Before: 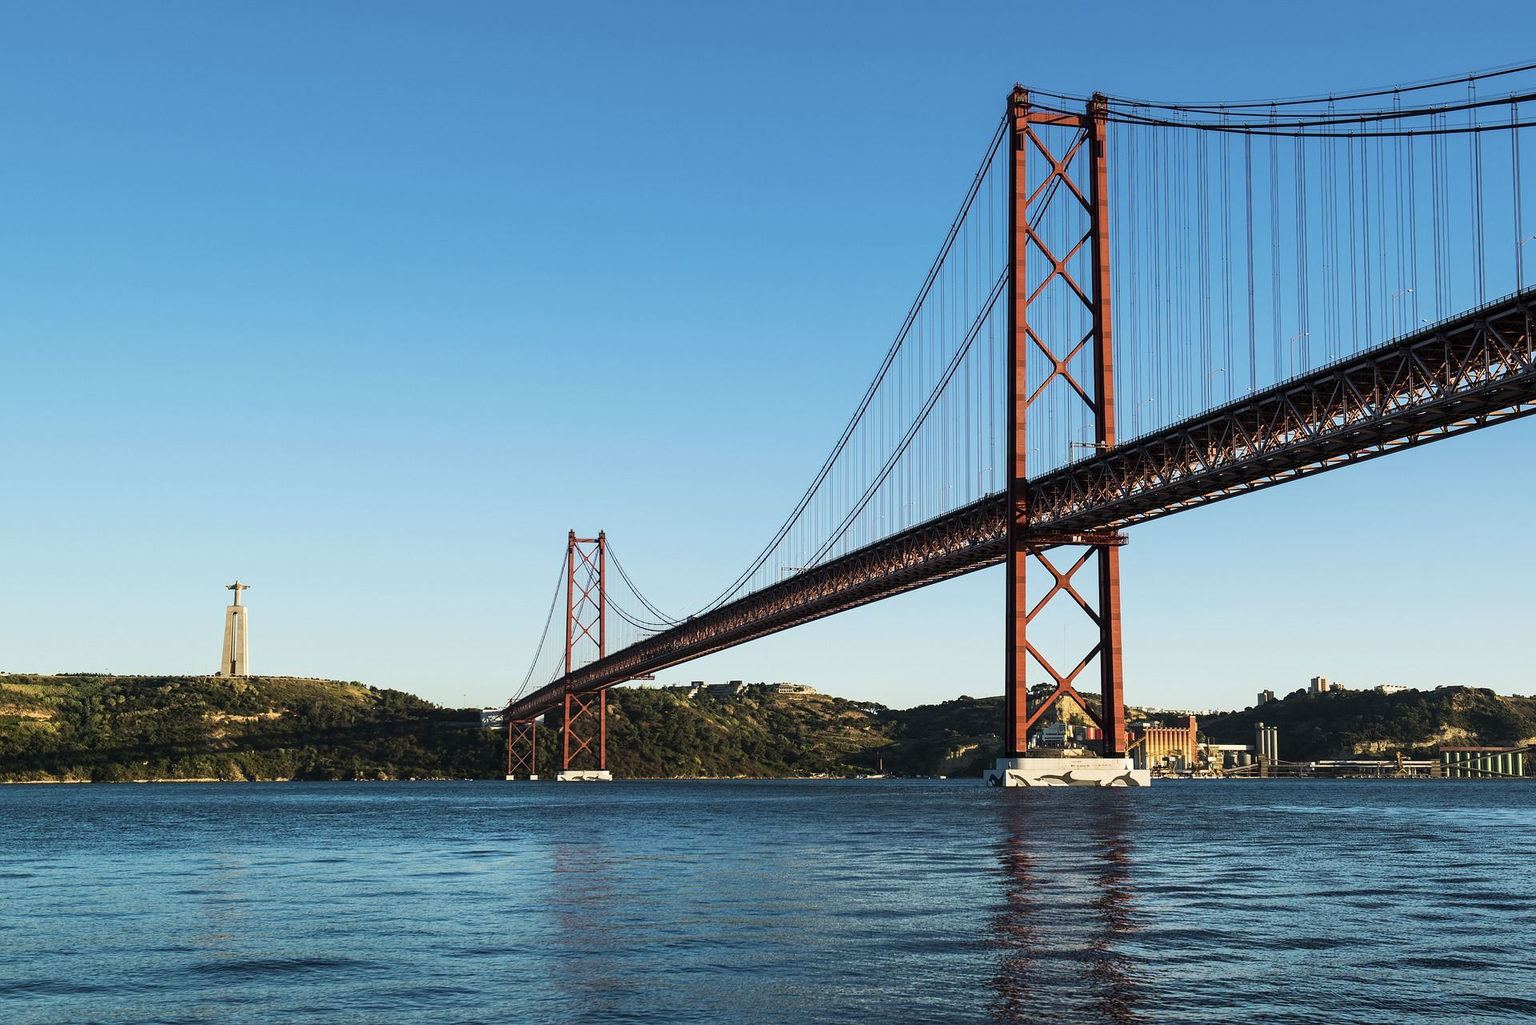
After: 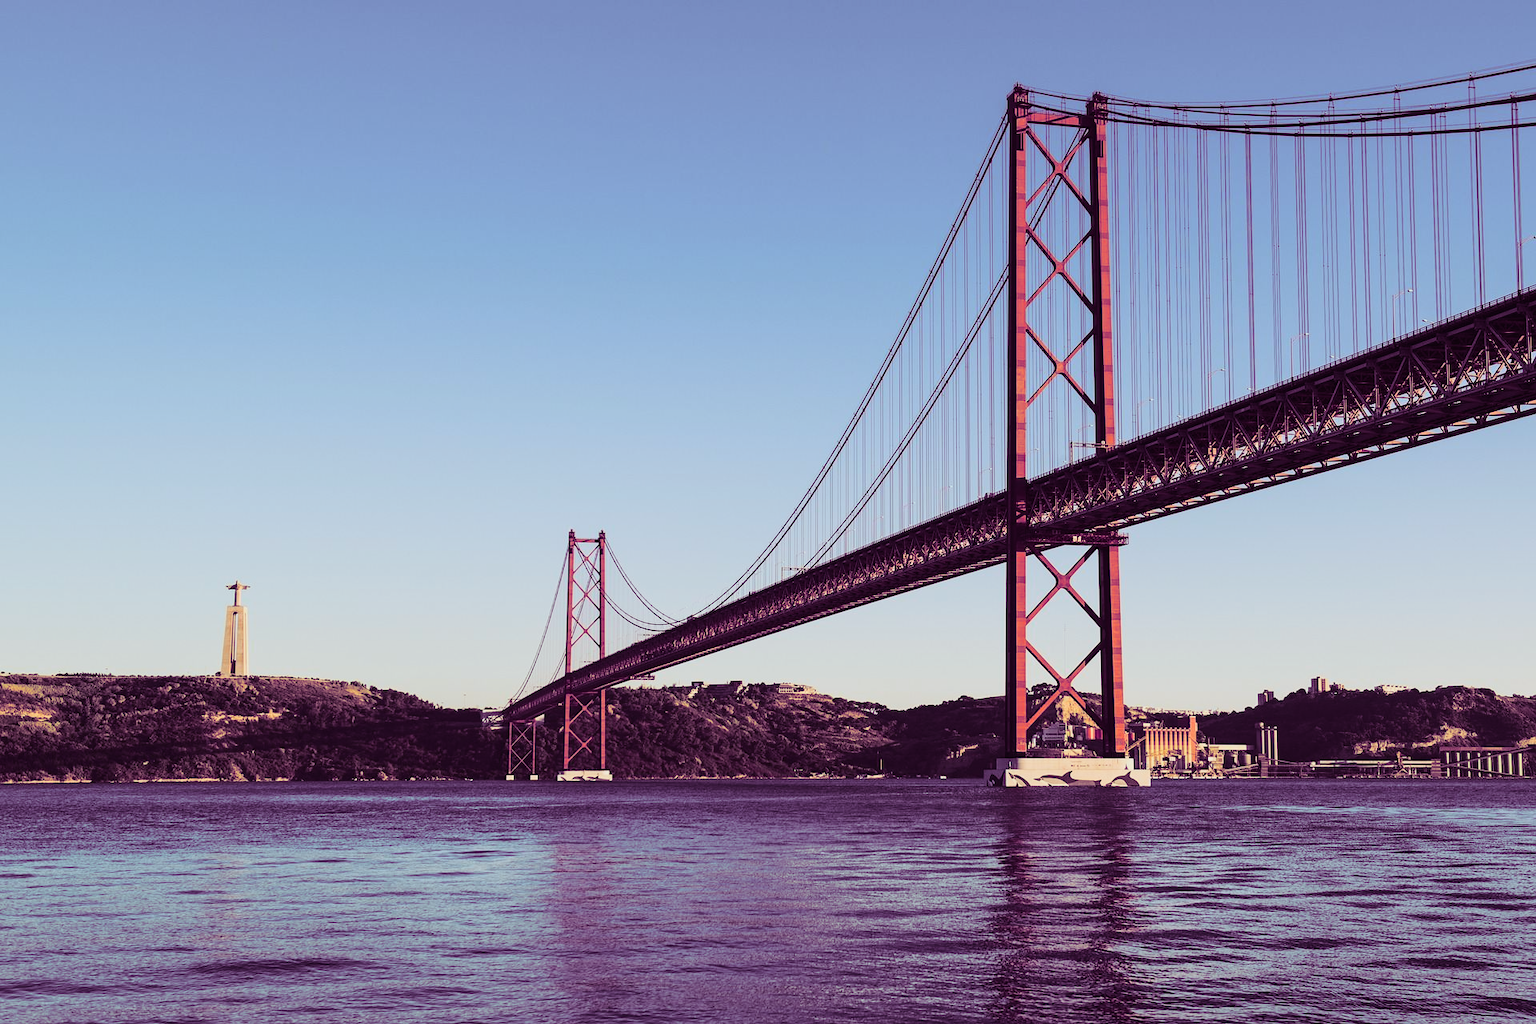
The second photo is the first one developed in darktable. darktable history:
split-toning: shadows › hue 277.2°, shadows › saturation 0.74
tone curve: curves: ch0 [(0, 0.019) (0.204, 0.162) (0.491, 0.519) (0.748, 0.765) (1, 0.919)]; ch1 [(0, 0) (0.179, 0.173) (0.322, 0.32) (0.442, 0.447) (0.496, 0.504) (0.566, 0.585) (0.761, 0.803) (1, 1)]; ch2 [(0, 0) (0.434, 0.447) (0.483, 0.487) (0.555, 0.563) (0.697, 0.68) (1, 1)], color space Lab, independent channels, preserve colors none
rgb levels: mode RGB, independent channels, levels [[0, 0.474, 1], [0, 0.5, 1], [0, 0.5, 1]]
